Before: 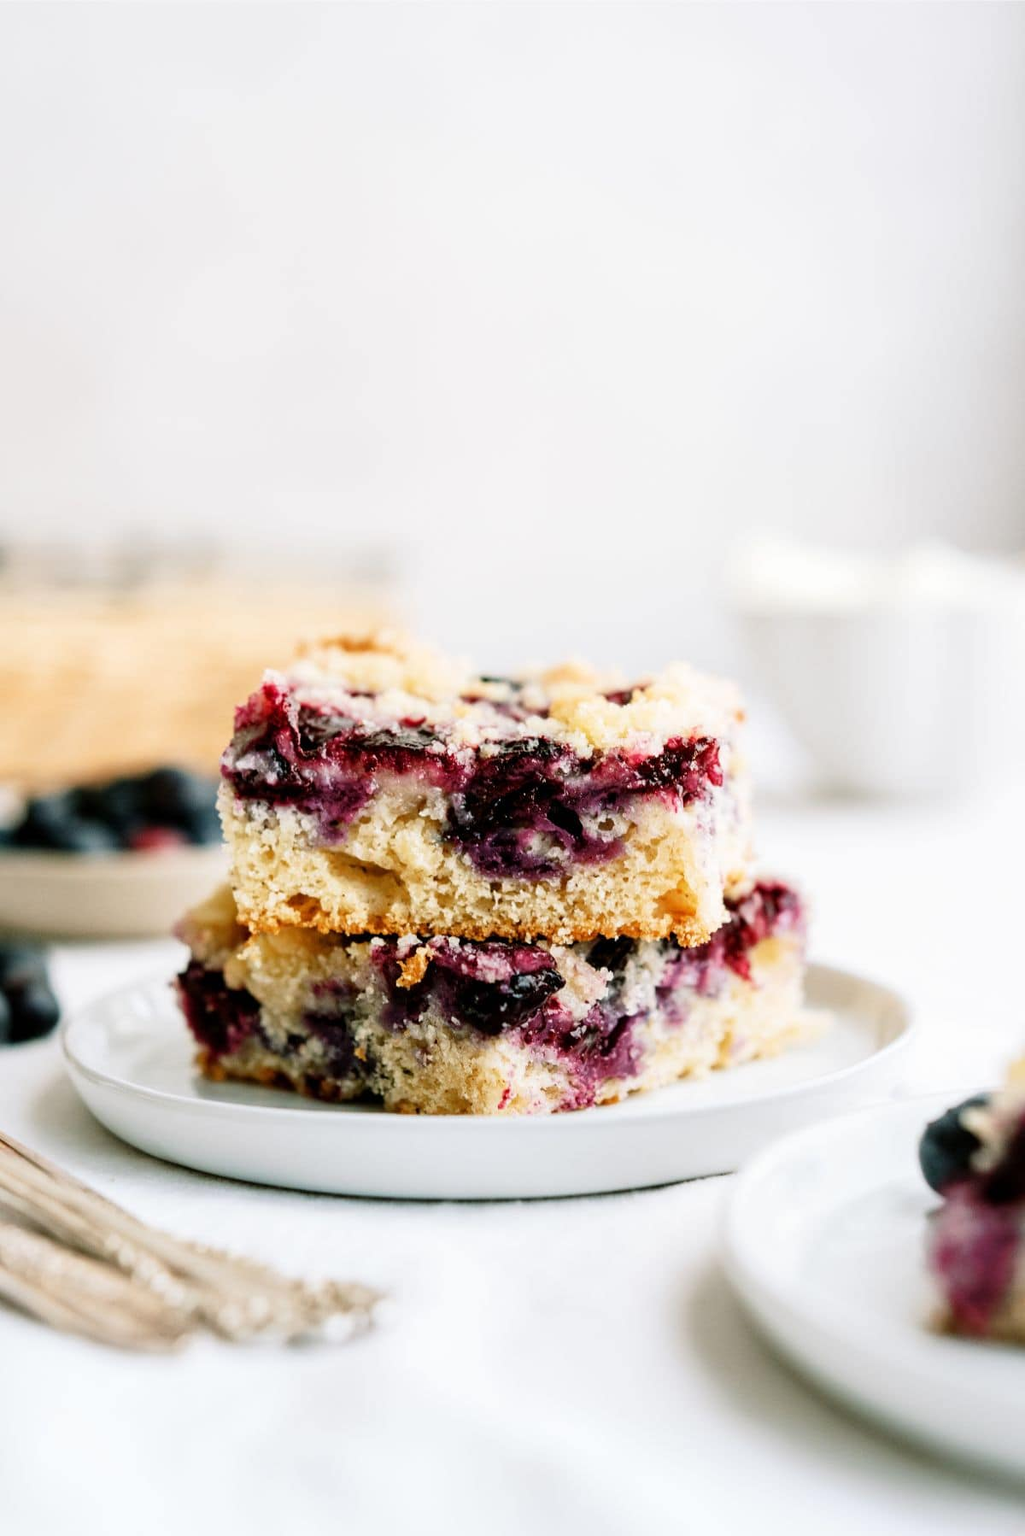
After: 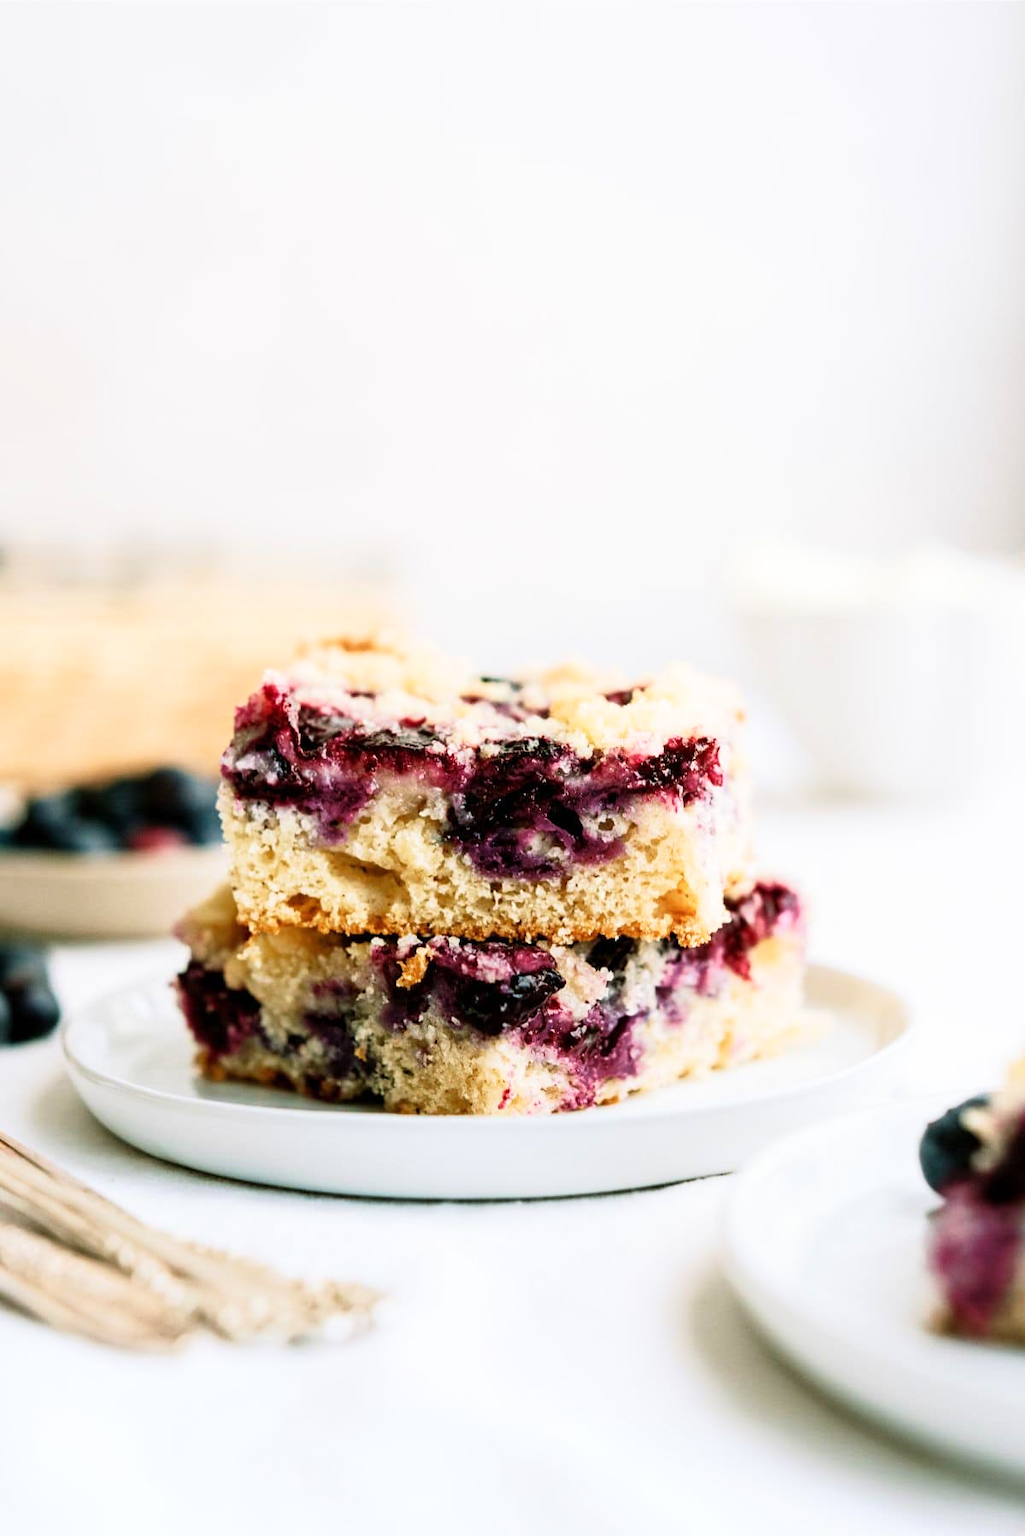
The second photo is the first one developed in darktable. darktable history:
velvia: on, module defaults
shadows and highlights: shadows 1.03, highlights 41.96
